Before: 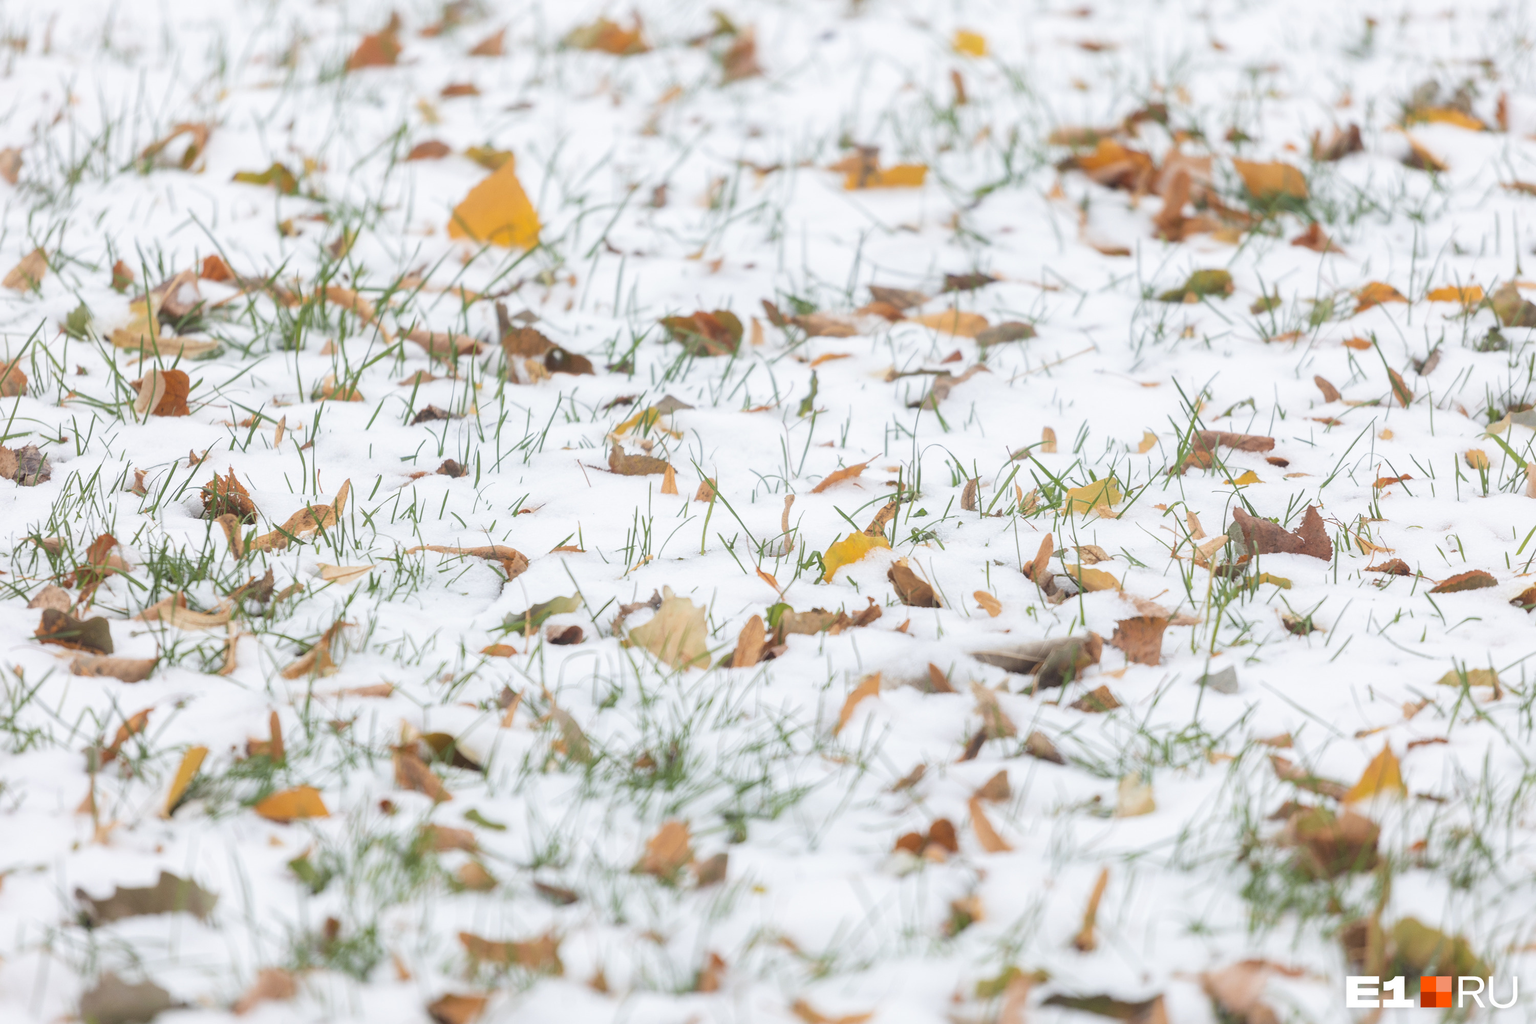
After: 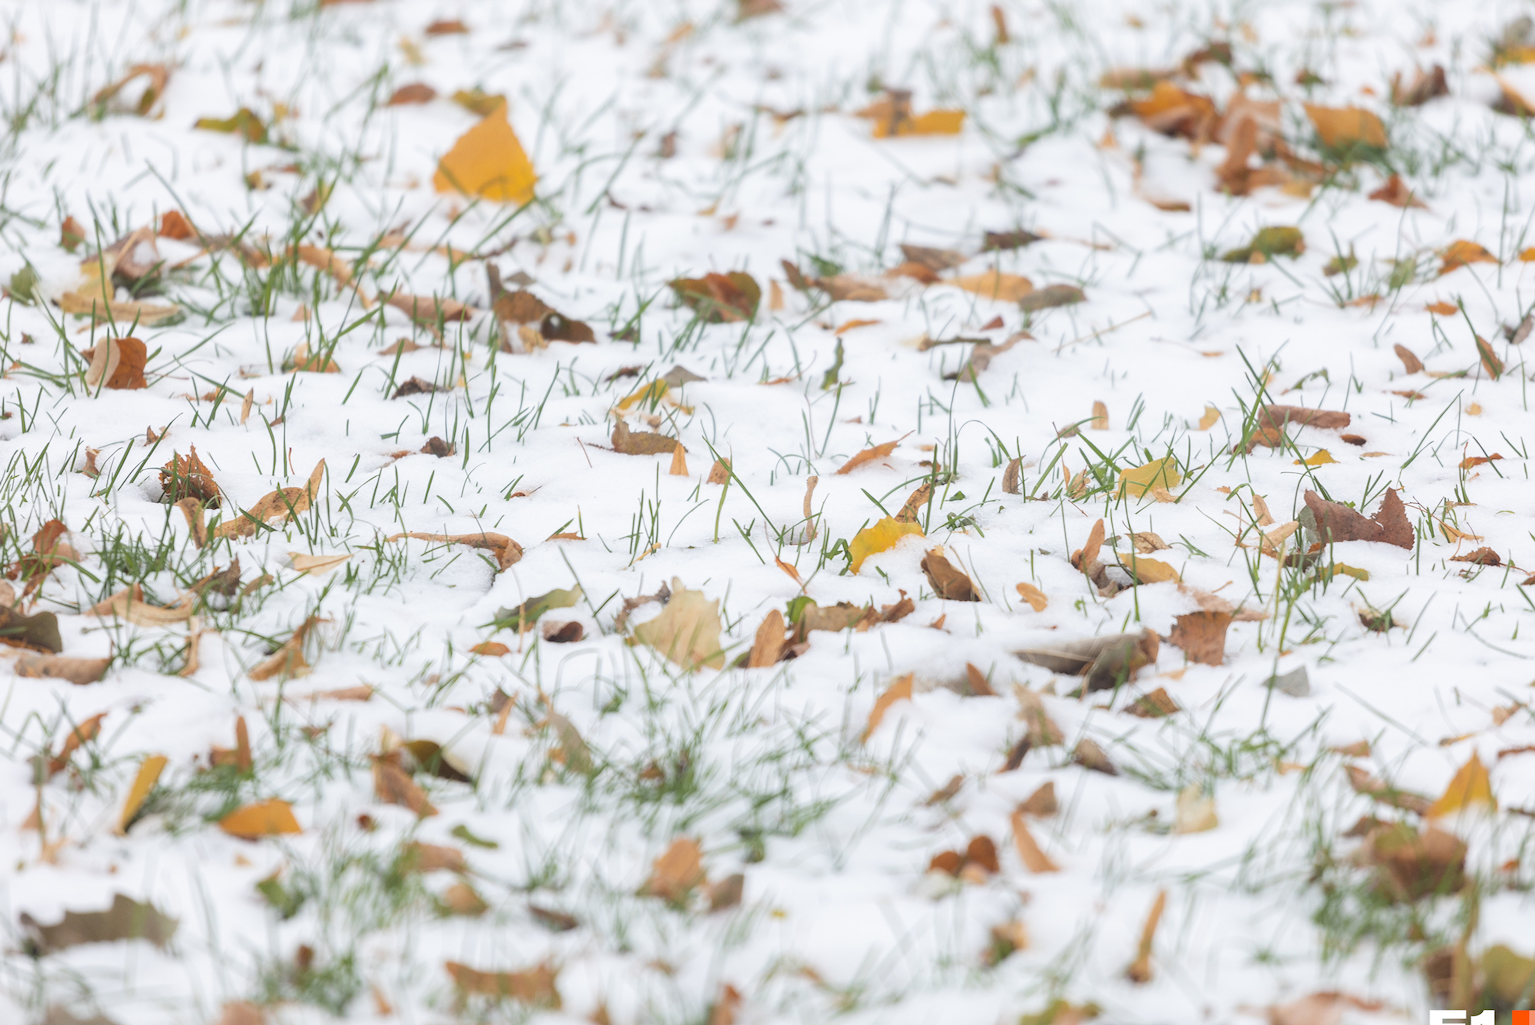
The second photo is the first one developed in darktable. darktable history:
crop: left 3.741%, top 6.414%, right 6.063%, bottom 3.263%
